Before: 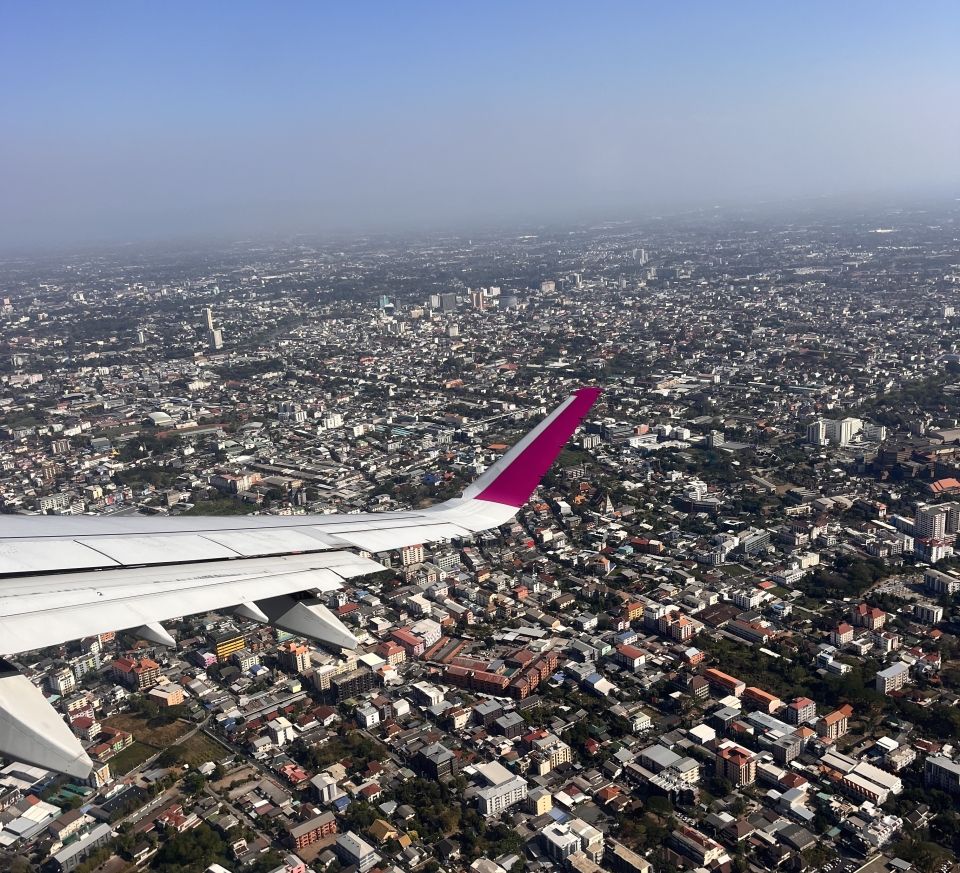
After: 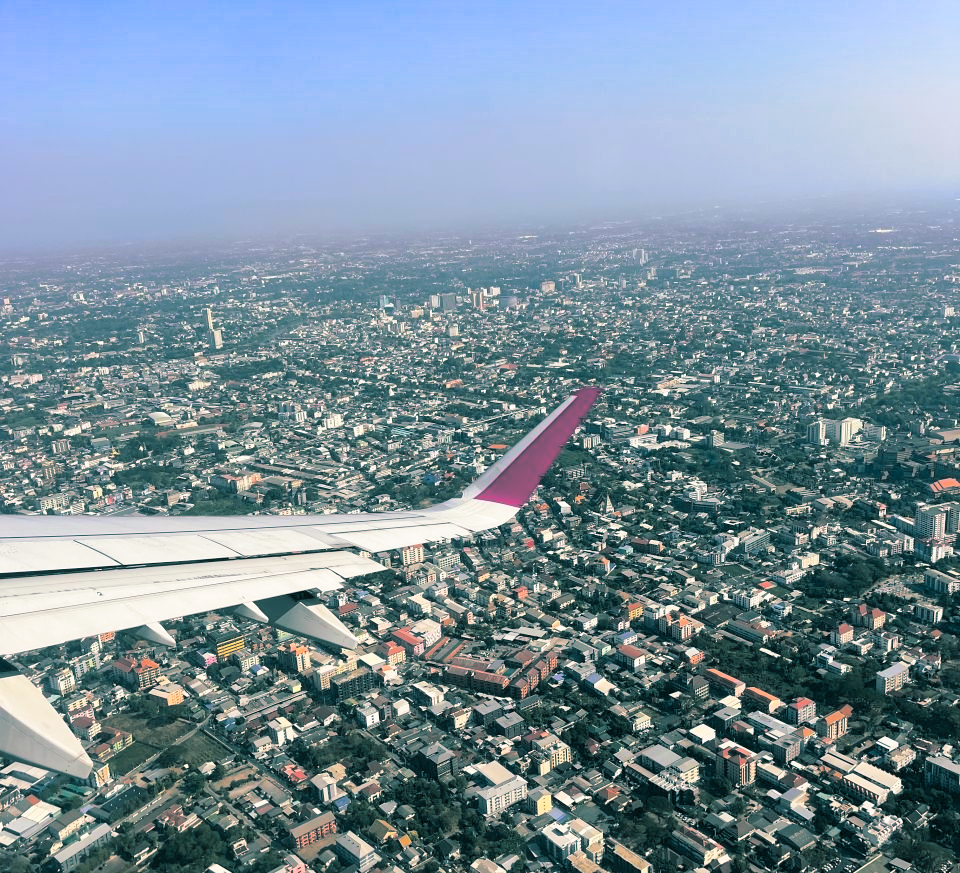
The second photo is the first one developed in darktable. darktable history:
contrast brightness saturation: contrast 0.07, brightness 0.18, saturation 0.4
split-toning: shadows › hue 186.43°, highlights › hue 49.29°, compress 30.29%
